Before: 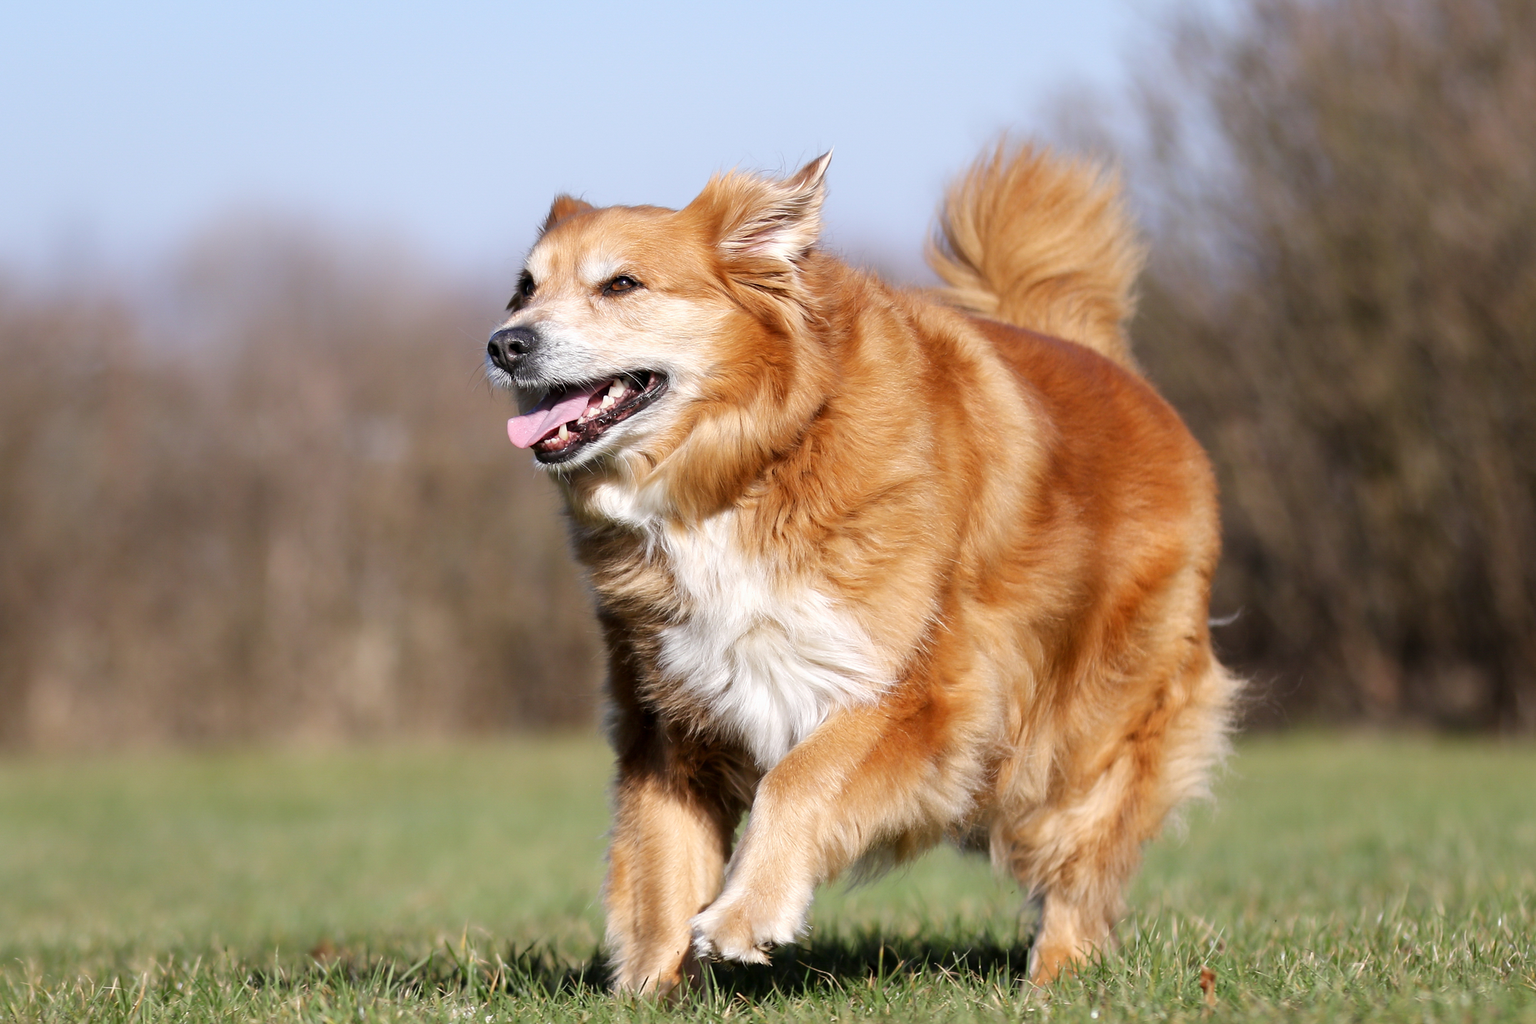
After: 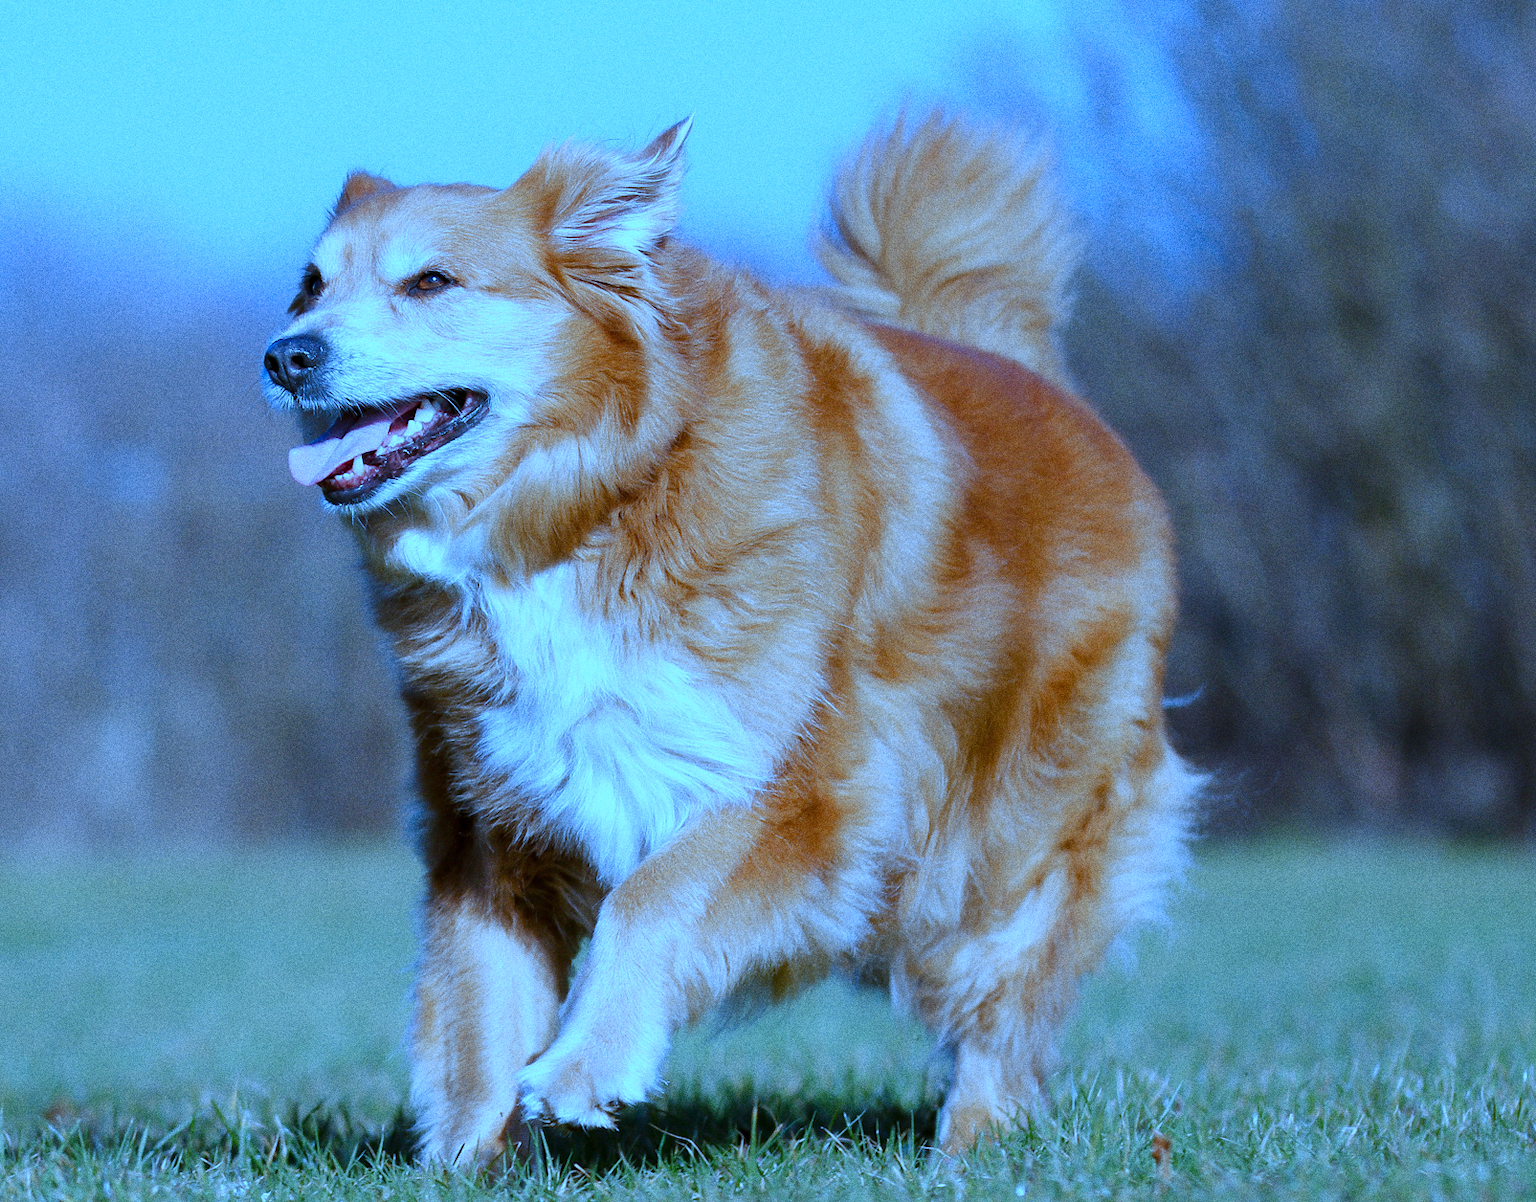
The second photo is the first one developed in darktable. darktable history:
crop and rotate: left 17.959%, top 5.771%, right 1.742%
white balance: red 0.766, blue 1.537
color correction: highlights a* -9.73, highlights b* -21.22
grain: coarseness 0.09 ISO, strength 40%
color balance rgb: shadows lift › chroma 1%, shadows lift › hue 113°, highlights gain › chroma 0.2%, highlights gain › hue 333°, perceptual saturation grading › global saturation 20%, perceptual saturation grading › highlights -50%, perceptual saturation grading › shadows 25%, contrast -10%
rgb levels: preserve colors max RGB
tone equalizer: on, module defaults
